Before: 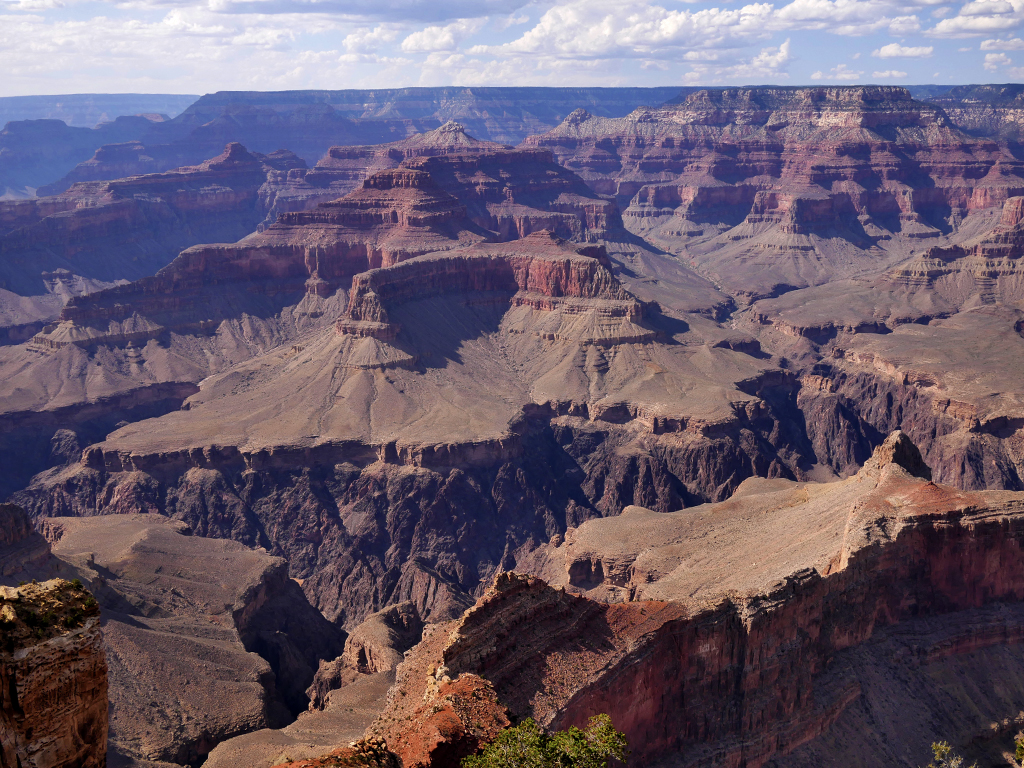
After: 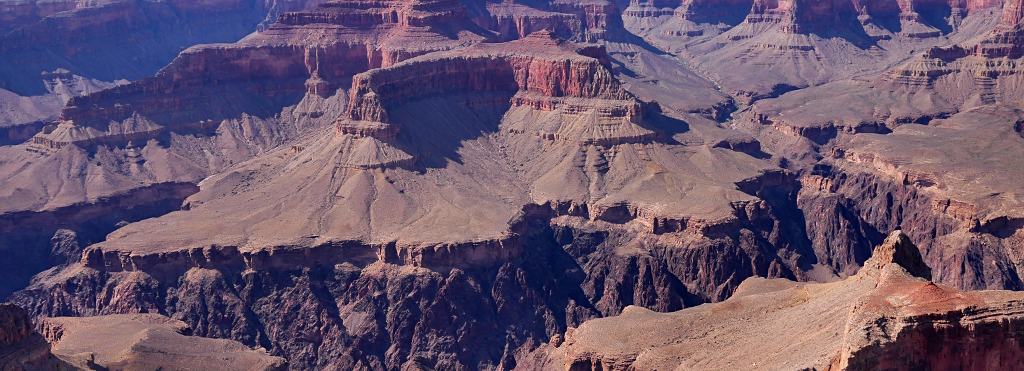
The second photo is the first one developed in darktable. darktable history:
crop and rotate: top 26.056%, bottom 25.543%
shadows and highlights: shadows 37.27, highlights -28.18, soften with gaussian
white balance: red 0.967, blue 1.049
sharpen: amount 0.2
